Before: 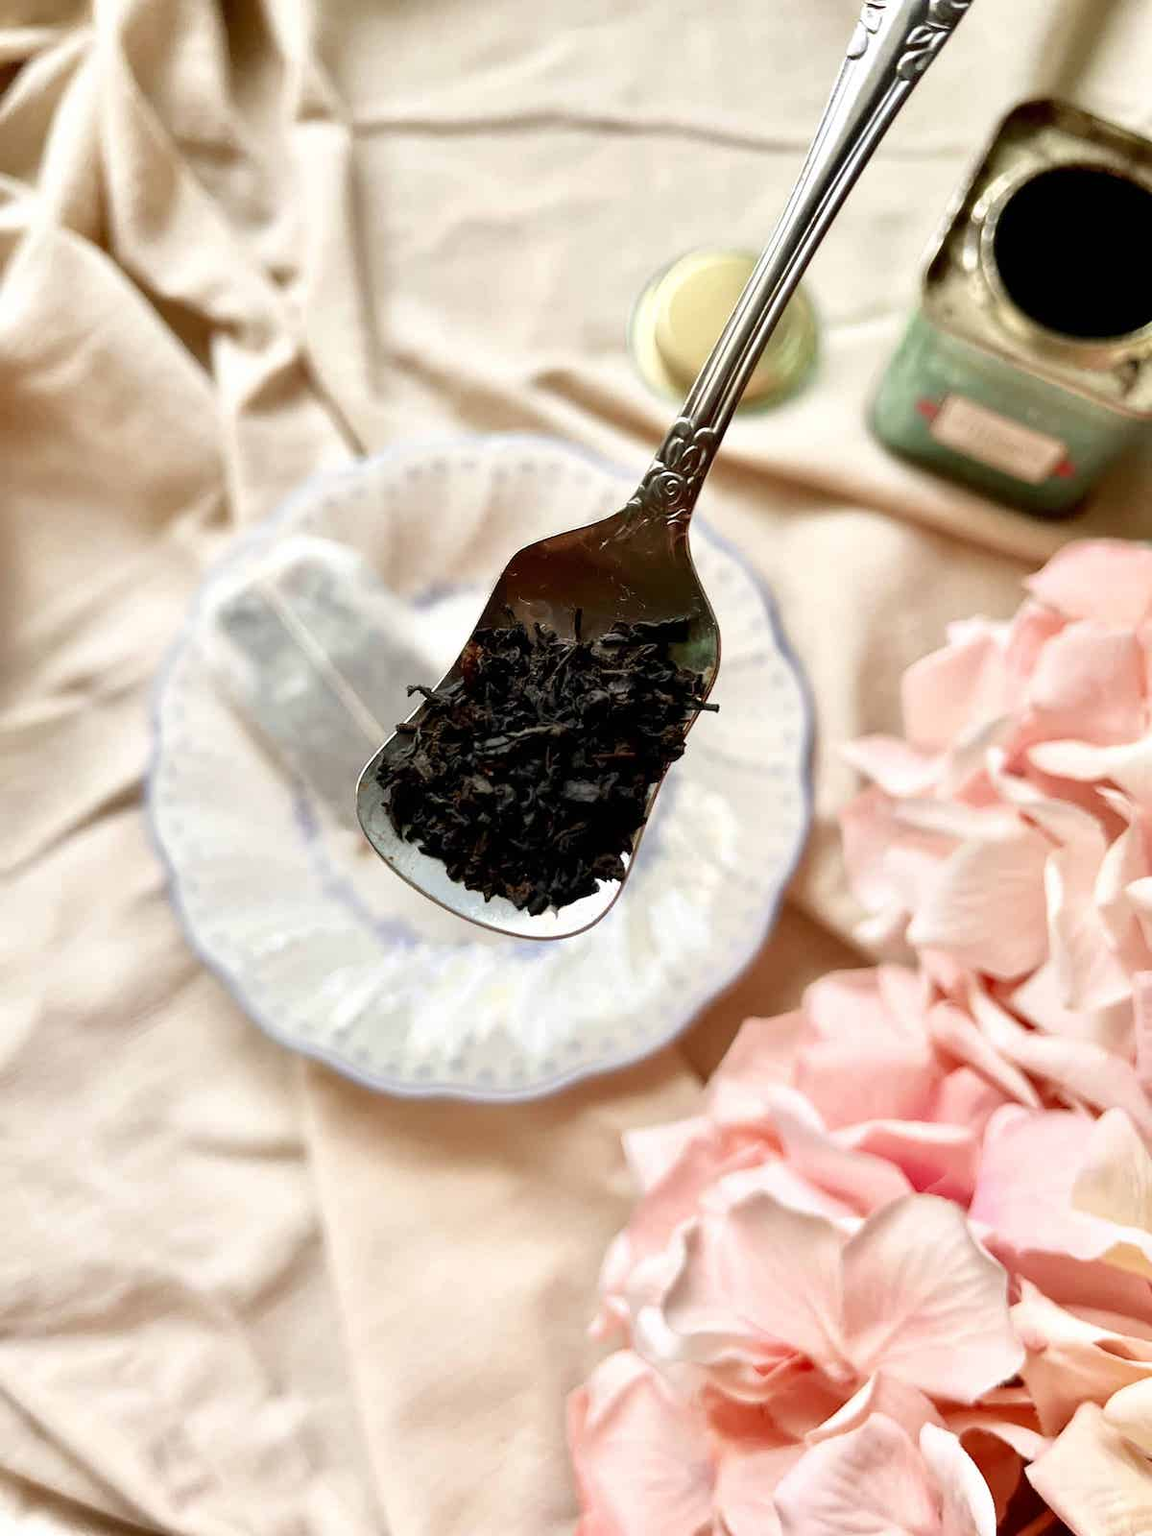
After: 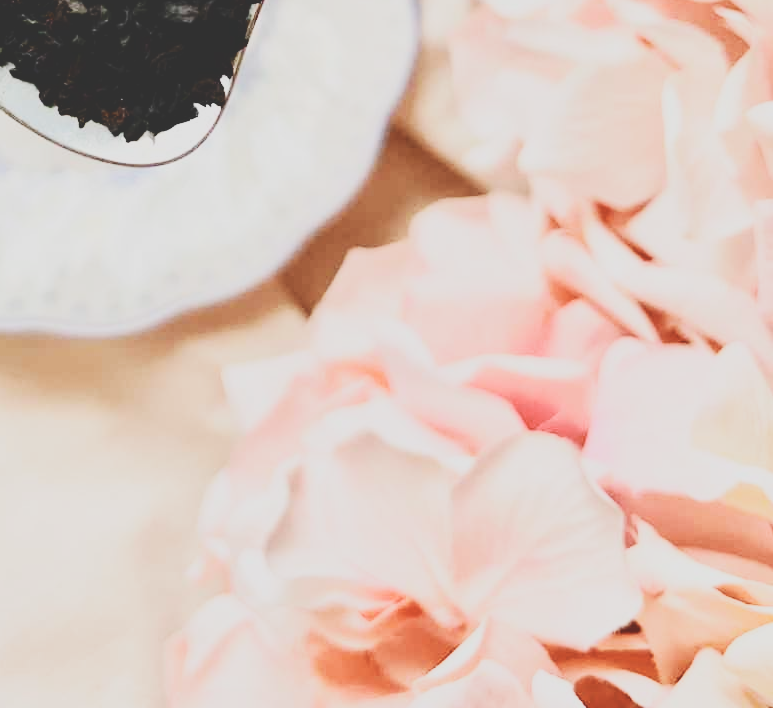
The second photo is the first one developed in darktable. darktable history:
crop and rotate: left 35.541%, top 50.783%, bottom 4.926%
exposure: compensate exposure bias true, compensate highlight preservation false
tone curve: curves: ch0 [(0, 0) (0.003, 0.19) (0.011, 0.192) (0.025, 0.192) (0.044, 0.194) (0.069, 0.196) (0.1, 0.197) (0.136, 0.198) (0.177, 0.216) (0.224, 0.236) (0.277, 0.269) (0.335, 0.331) (0.399, 0.418) (0.468, 0.515) (0.543, 0.621) (0.623, 0.725) (0.709, 0.804) (0.801, 0.859) (0.898, 0.913) (1, 1)], color space Lab, independent channels, preserve colors none
contrast brightness saturation: contrast -0.256, saturation -0.428
base curve: curves: ch0 [(0, 0) (0.036, 0.025) (0.121, 0.166) (0.206, 0.329) (0.605, 0.79) (1, 1)], preserve colors none
